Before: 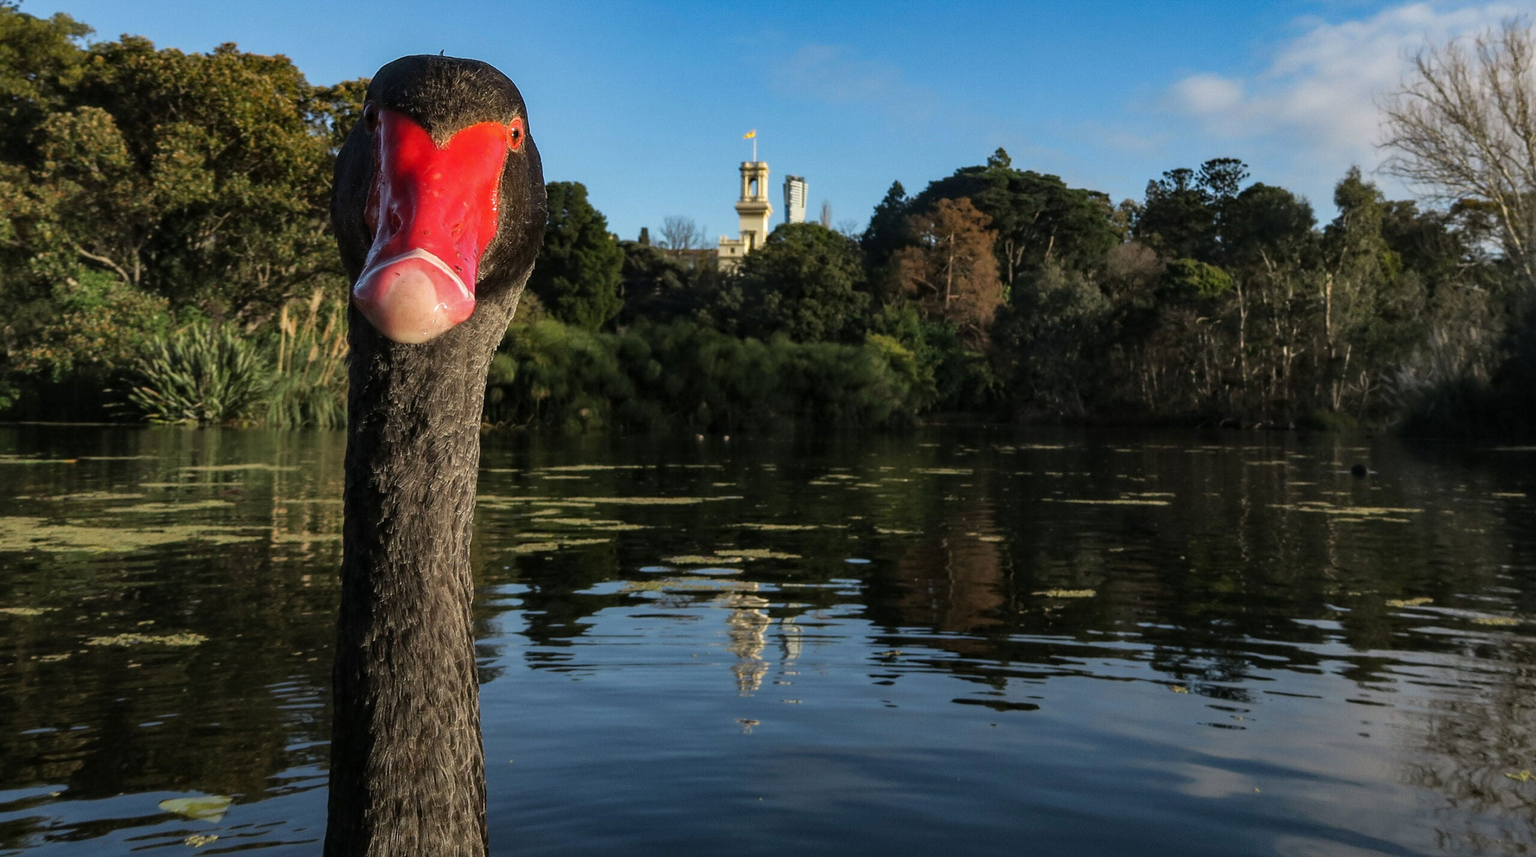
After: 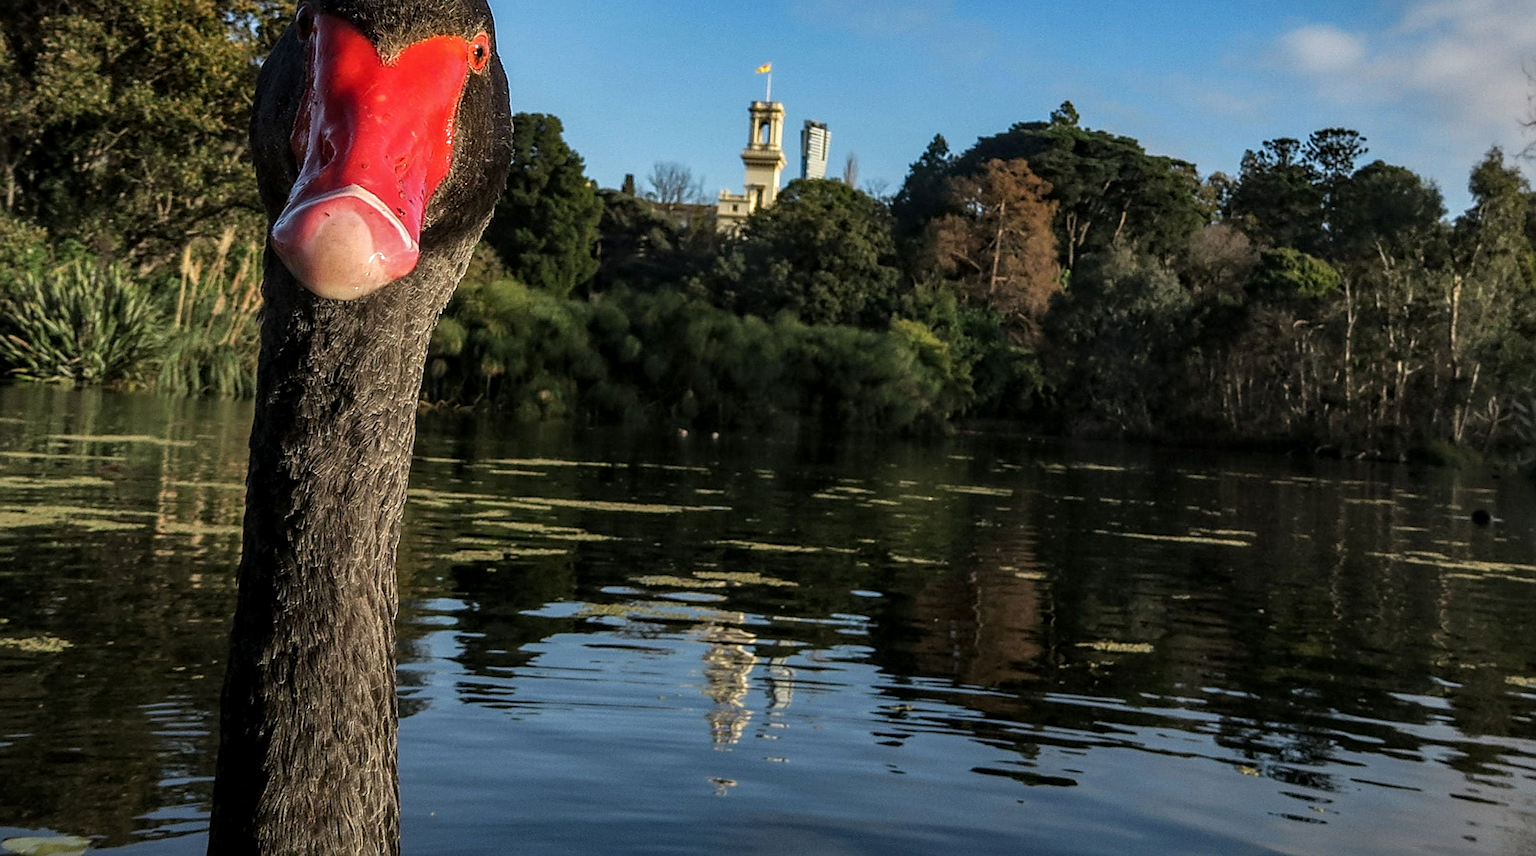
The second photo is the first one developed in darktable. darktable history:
sharpen: on, module defaults
local contrast: on, module defaults
vignetting: fall-off start 100.38%, brightness -0.41, saturation -0.307, width/height ratio 1.324
crop and rotate: angle -3.13°, left 5.057%, top 5.187%, right 4.76%, bottom 4.715%
